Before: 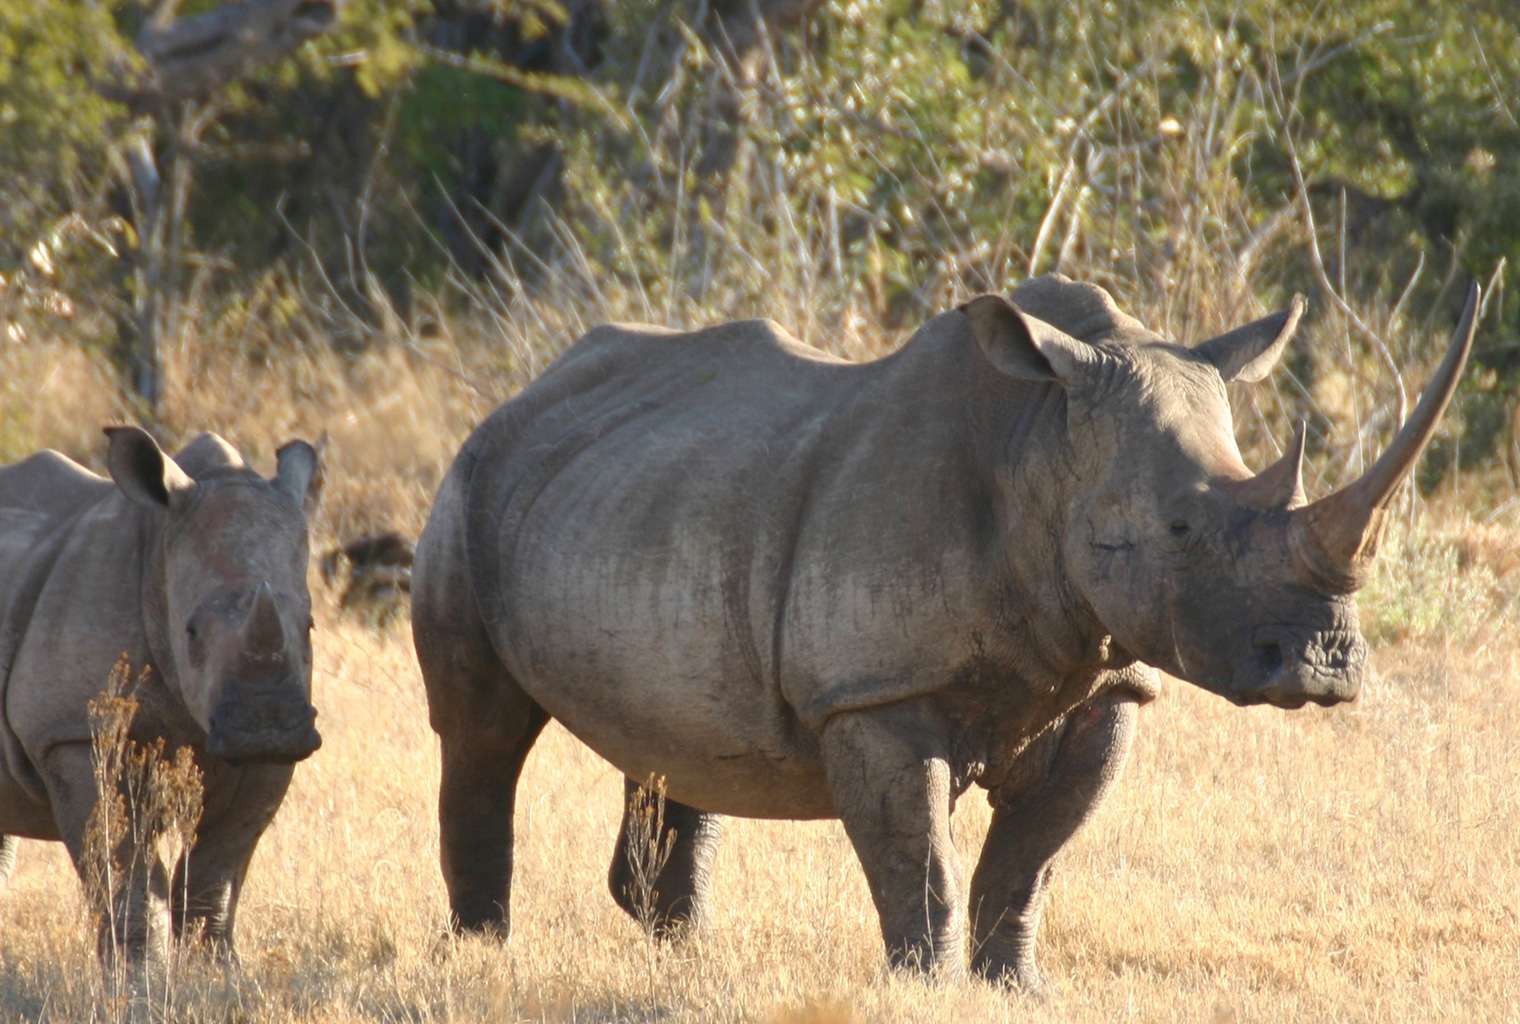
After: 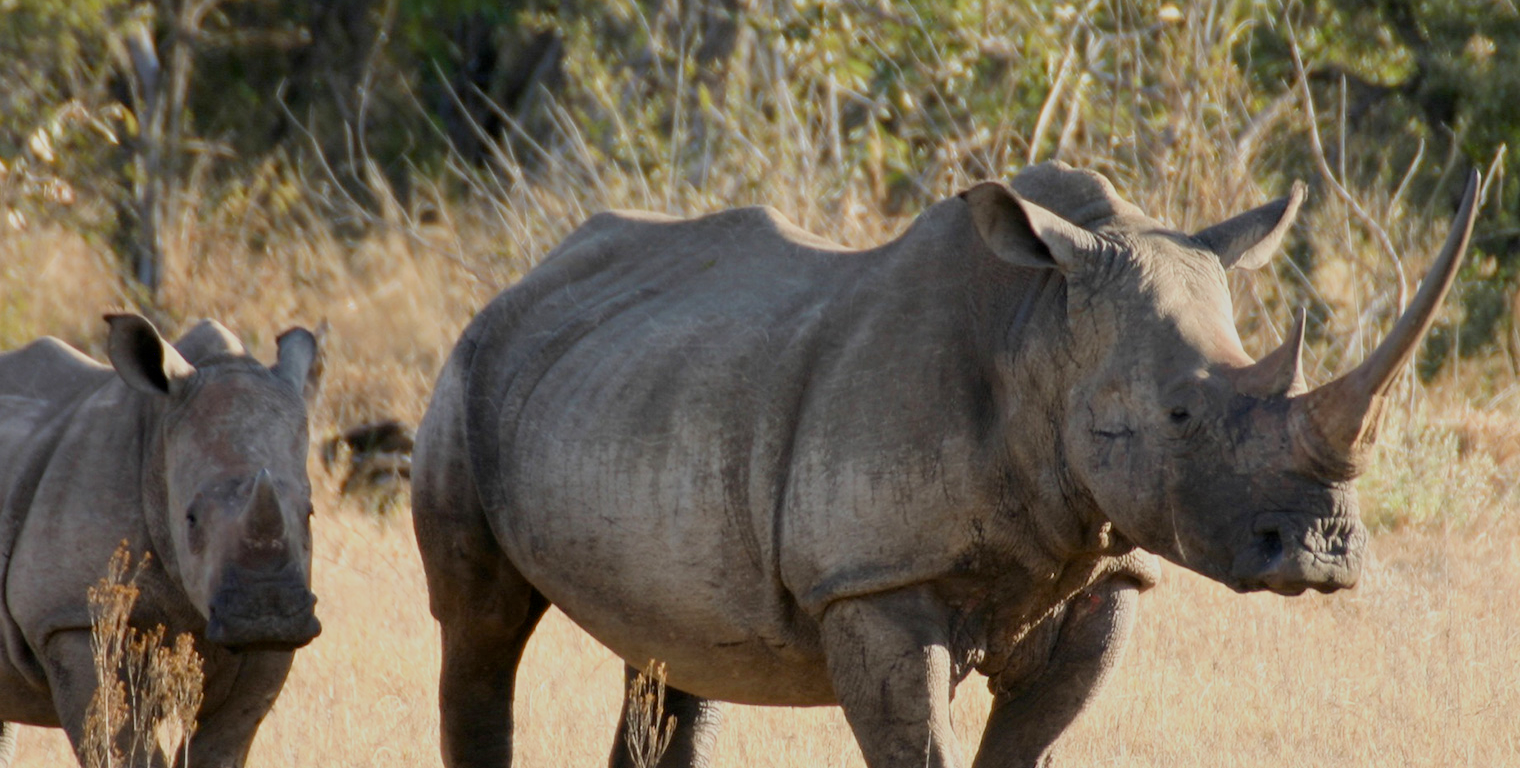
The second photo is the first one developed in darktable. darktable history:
filmic rgb: black relative exposure -16 EV, white relative exposure 6.12 EV, hardness 5.22
crop: top 11.038%, bottom 13.962%
exposure: black level correction 0.012, compensate highlight preservation false
